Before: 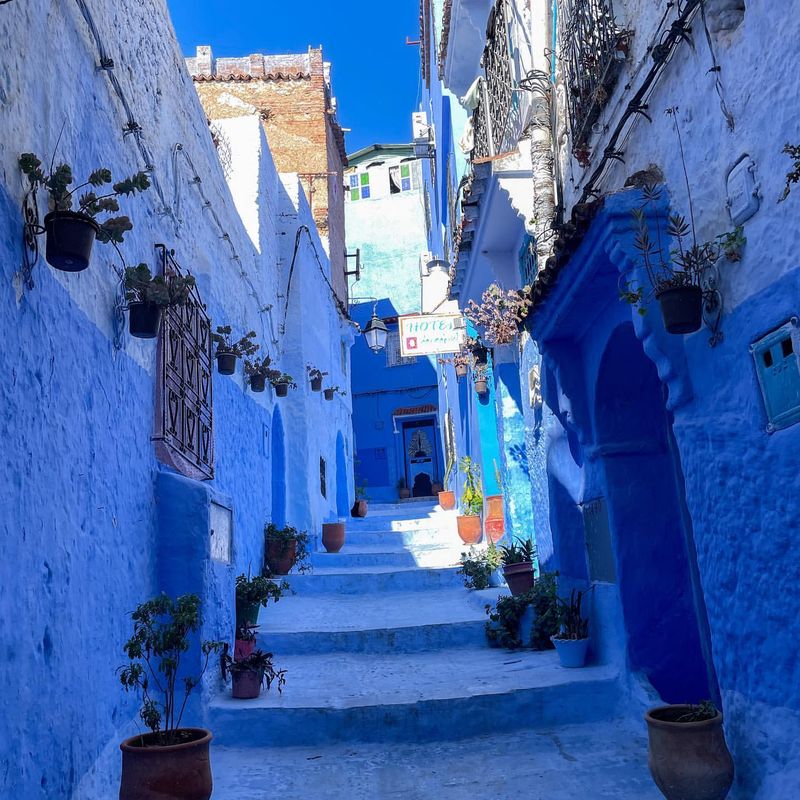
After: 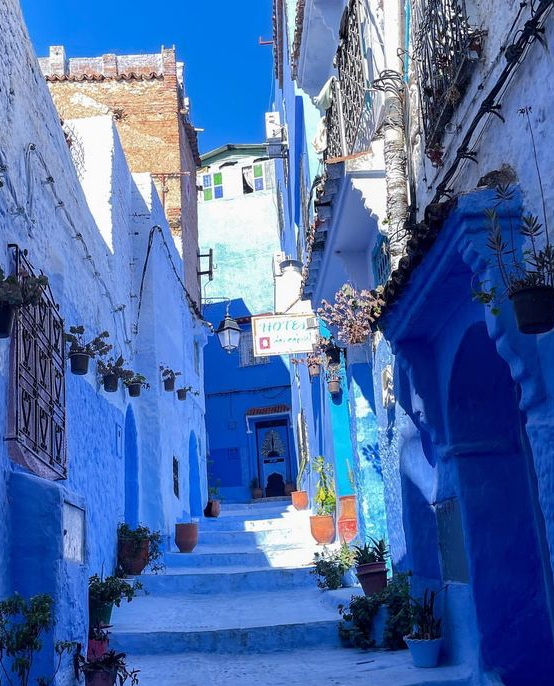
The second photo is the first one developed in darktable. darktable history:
crop: left 18.456%, right 12.219%, bottom 14.232%
